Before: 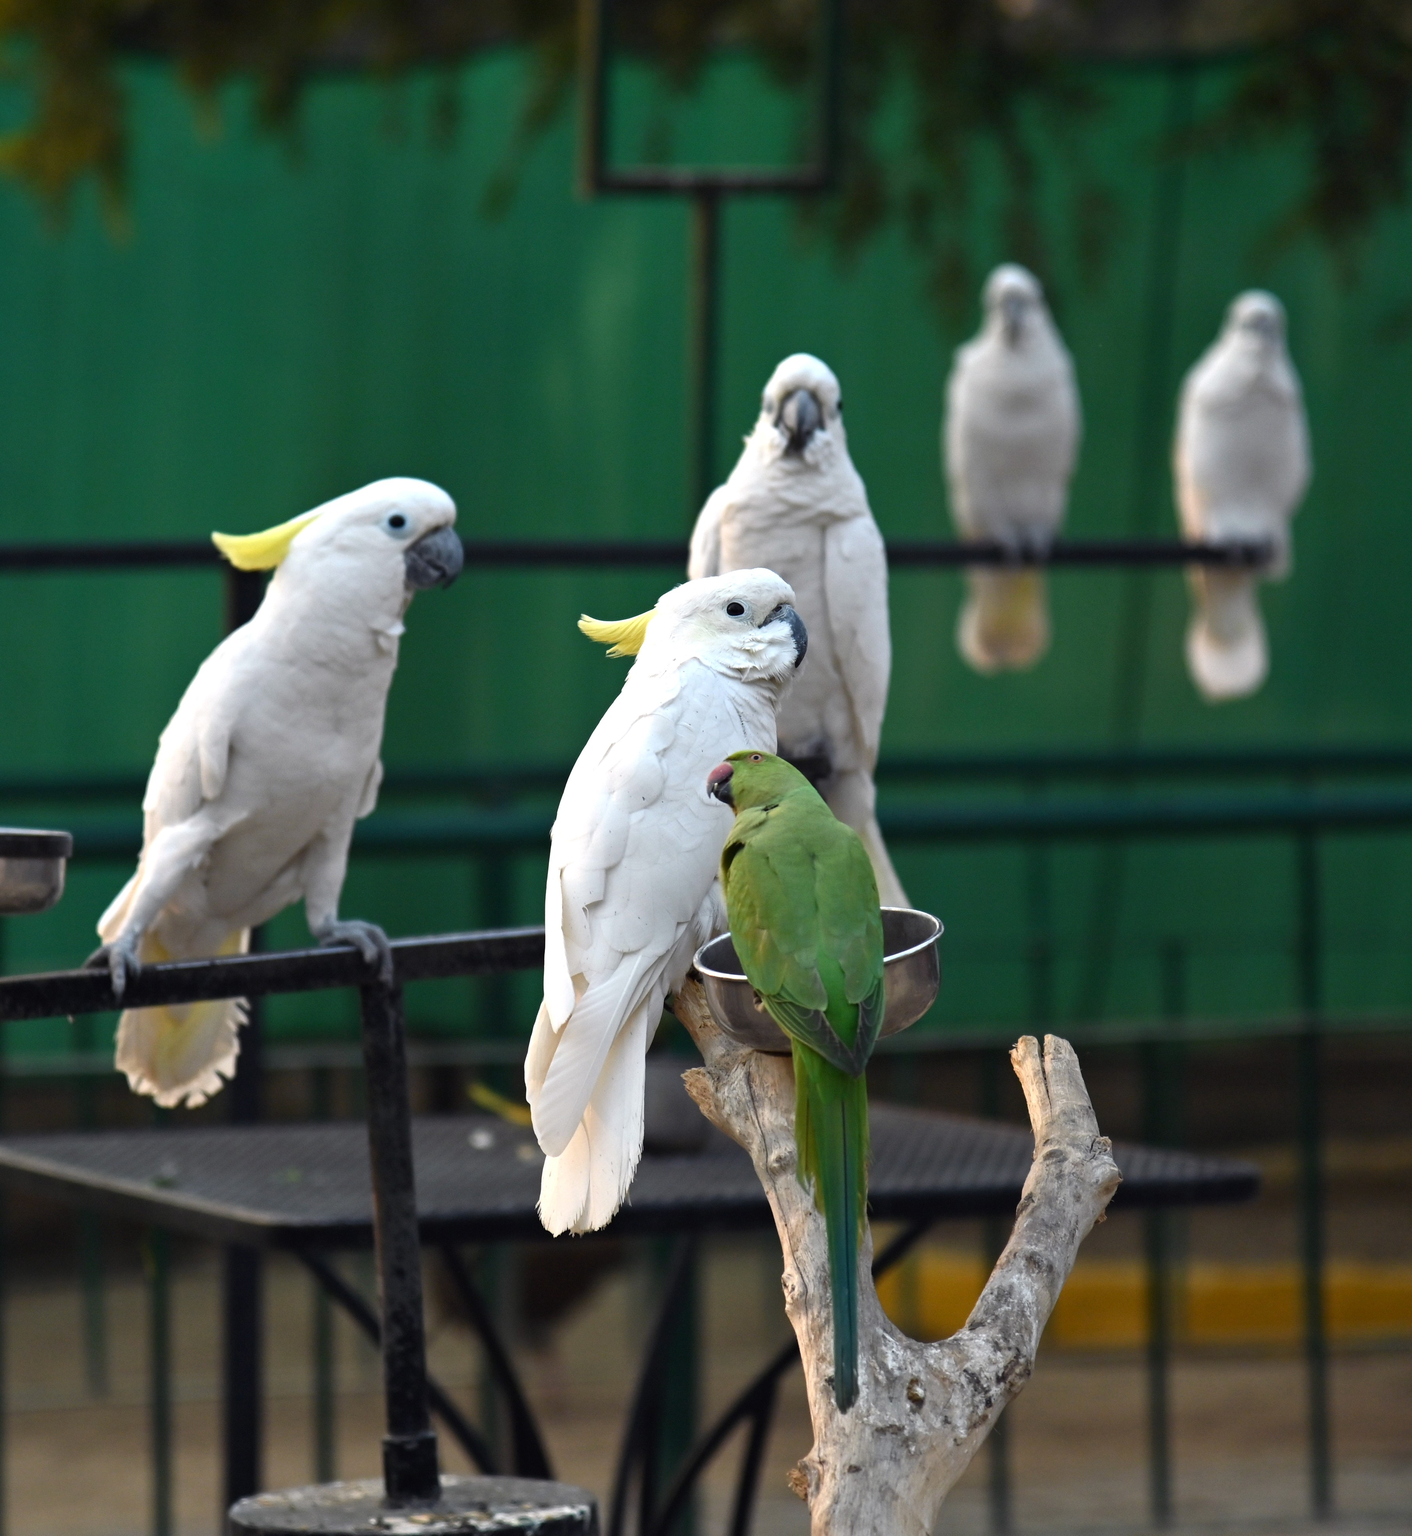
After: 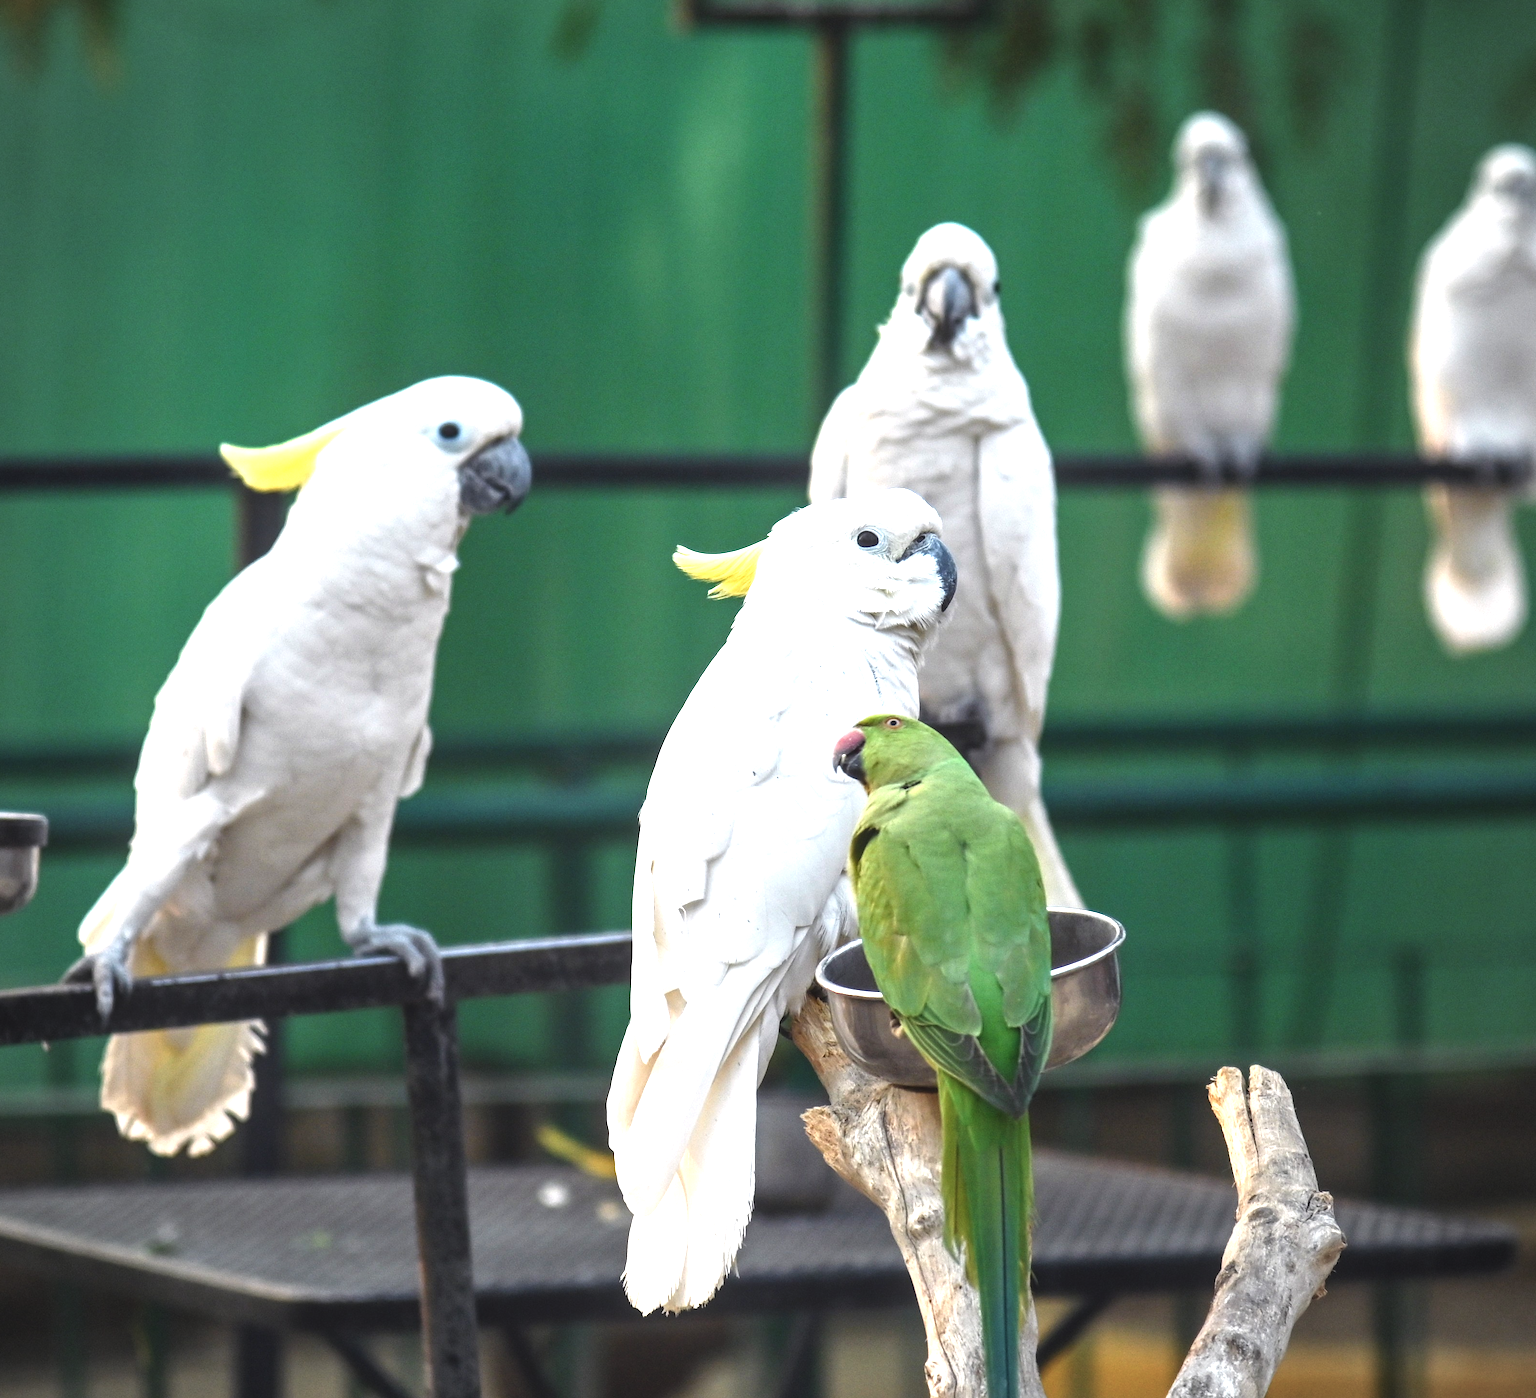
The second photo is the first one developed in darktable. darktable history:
crop and rotate: left 2.425%, top 11.305%, right 9.6%, bottom 15.08%
local contrast: detail 130%
vignetting: fall-off radius 81.94%
exposure: black level correction -0.005, exposure 1.002 EV, compensate highlight preservation false
